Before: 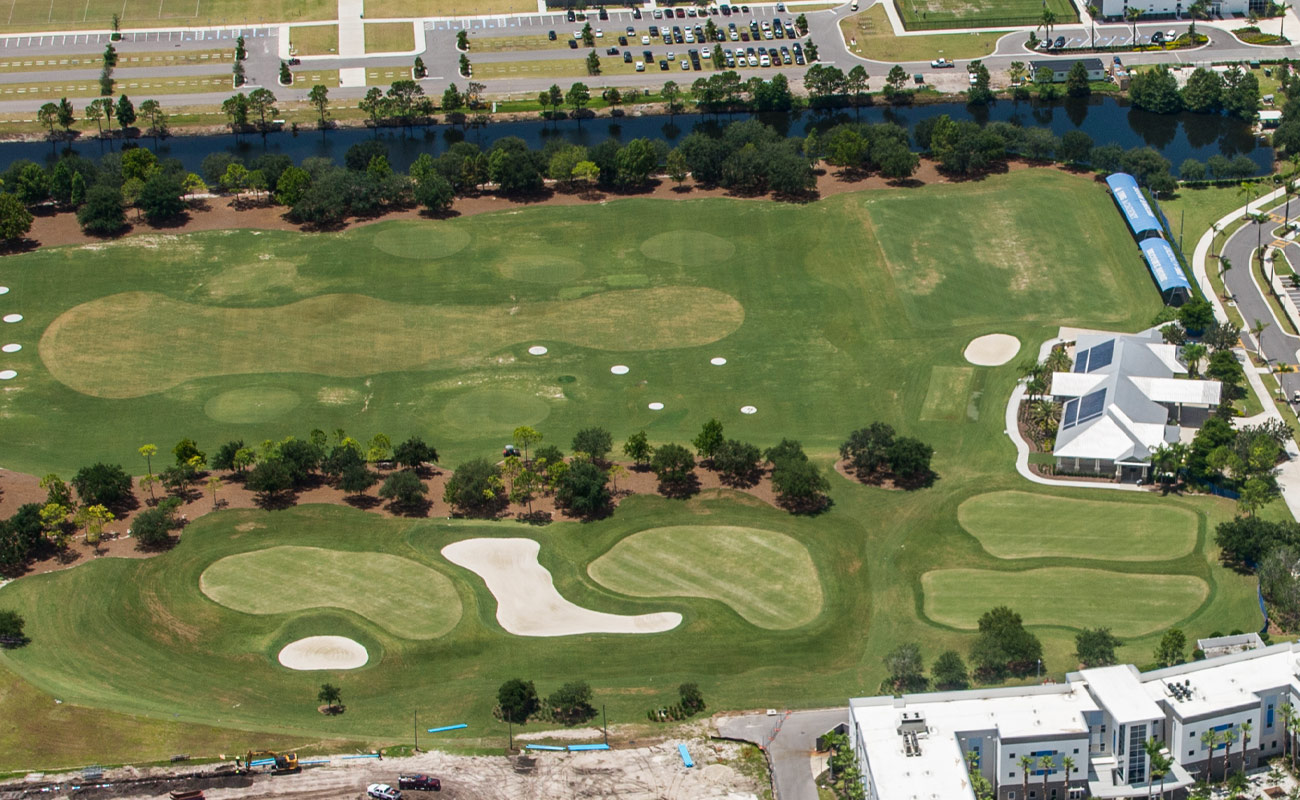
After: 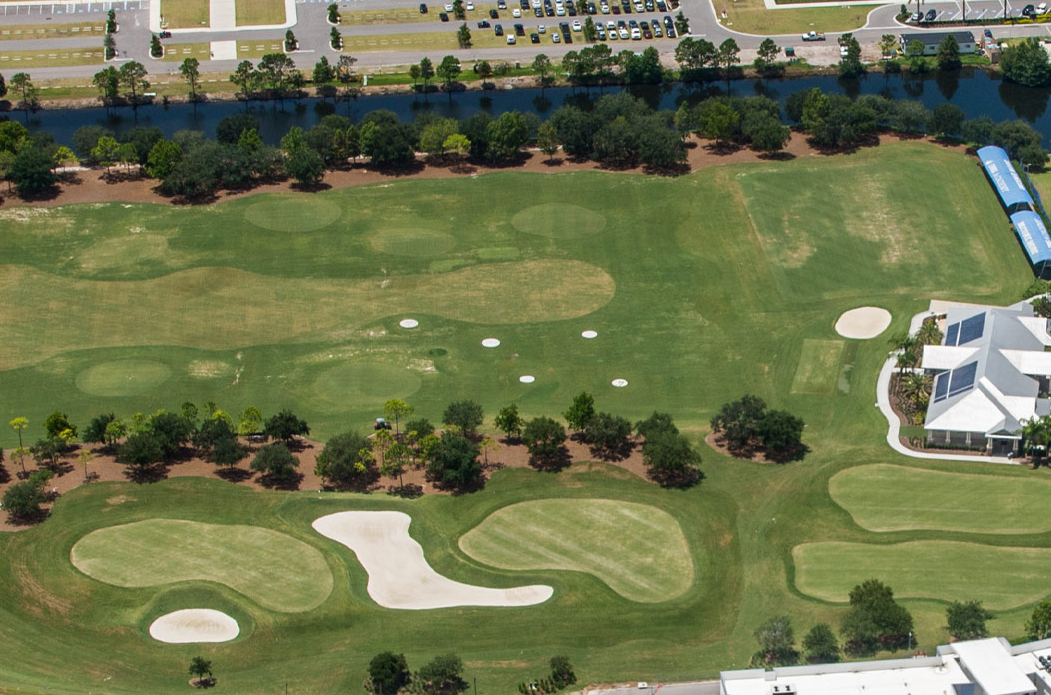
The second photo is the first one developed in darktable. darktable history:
rotate and perspective: automatic cropping off
crop: left 9.929%, top 3.475%, right 9.188%, bottom 9.529%
